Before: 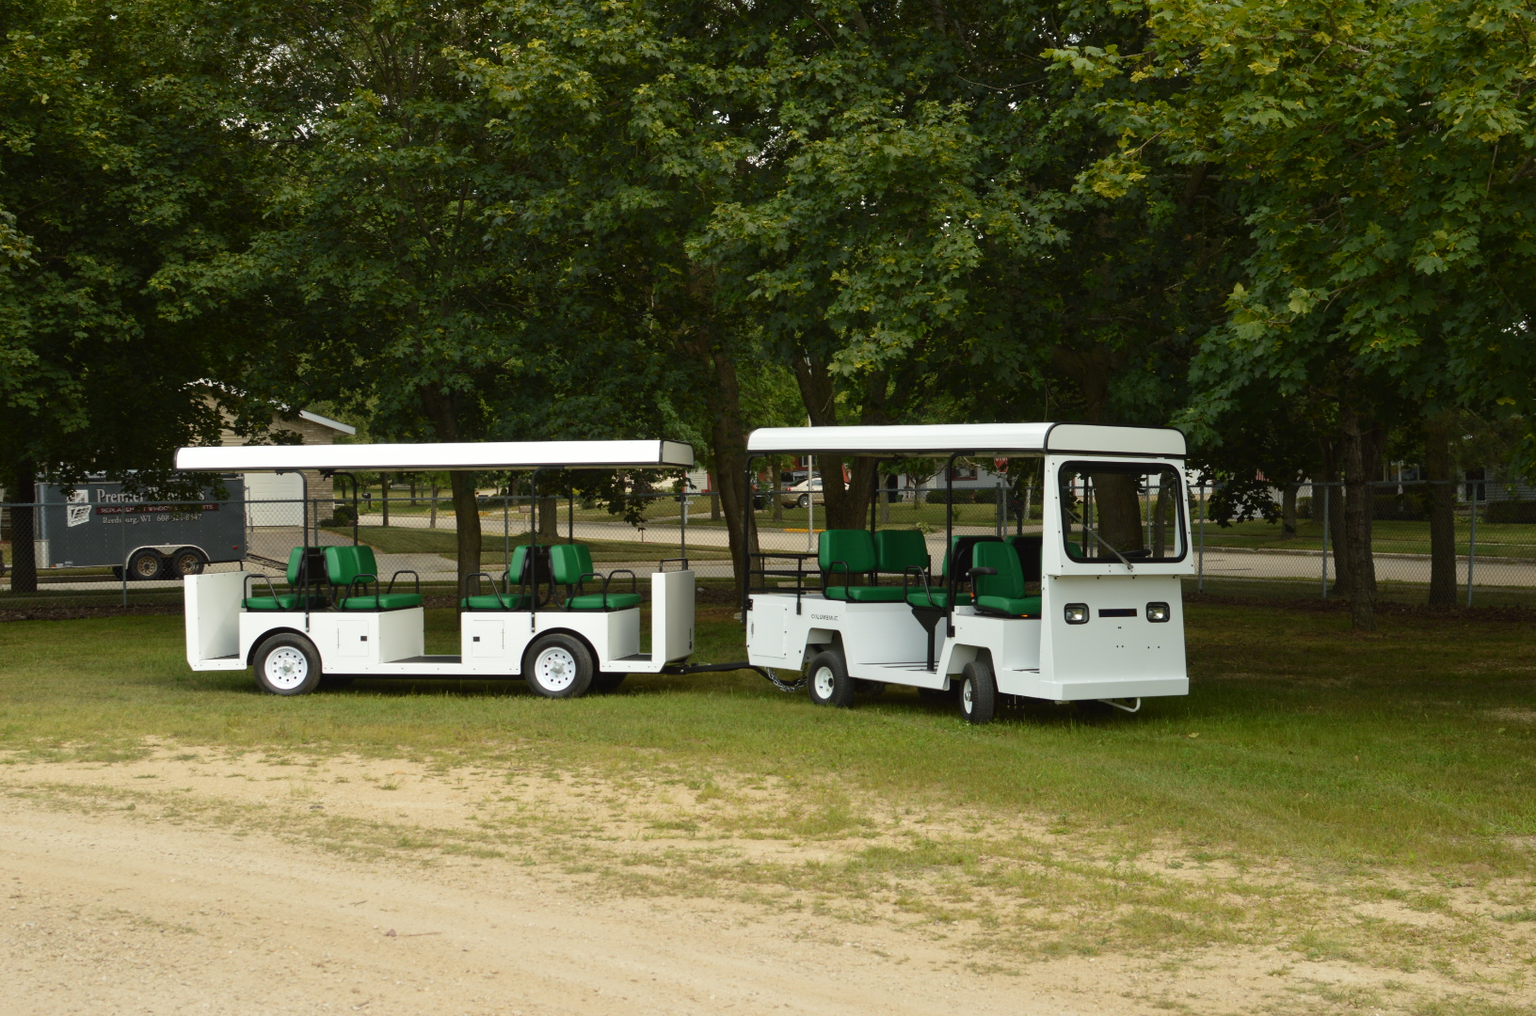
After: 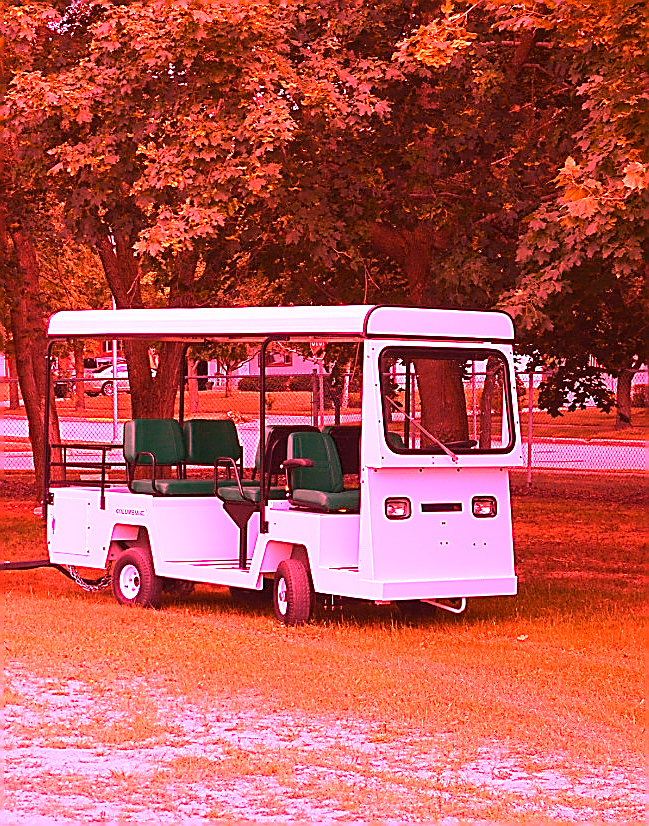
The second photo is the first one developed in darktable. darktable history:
crop: left 45.721%, top 13.393%, right 14.118%, bottom 10.01%
sharpen: radius 1.4, amount 1.25, threshold 0.7
white balance: red 4.26, blue 1.802
